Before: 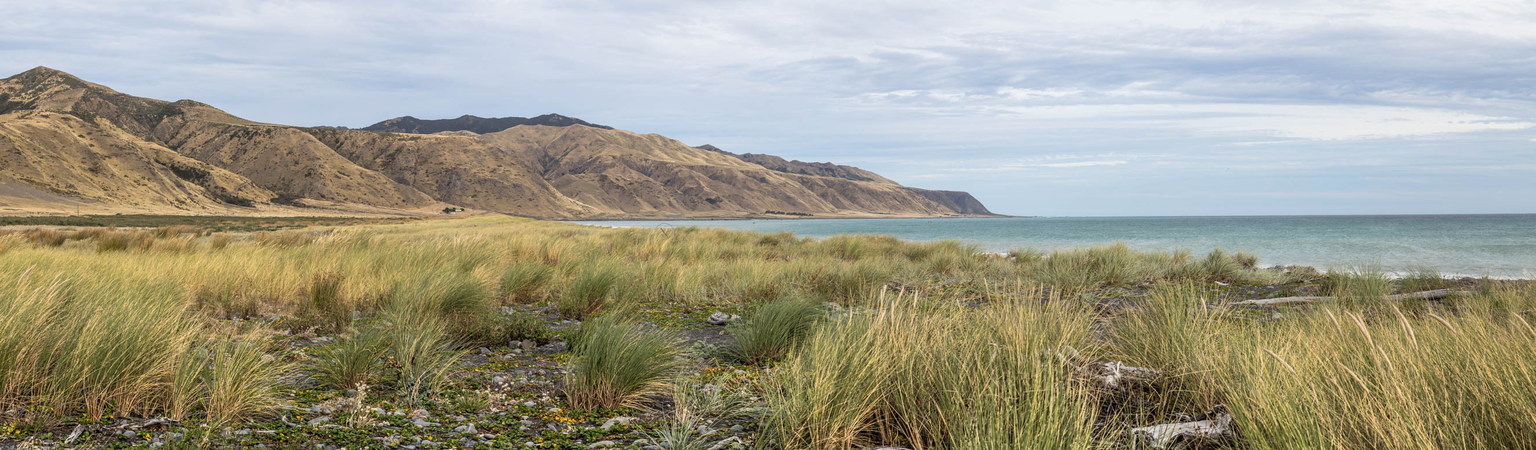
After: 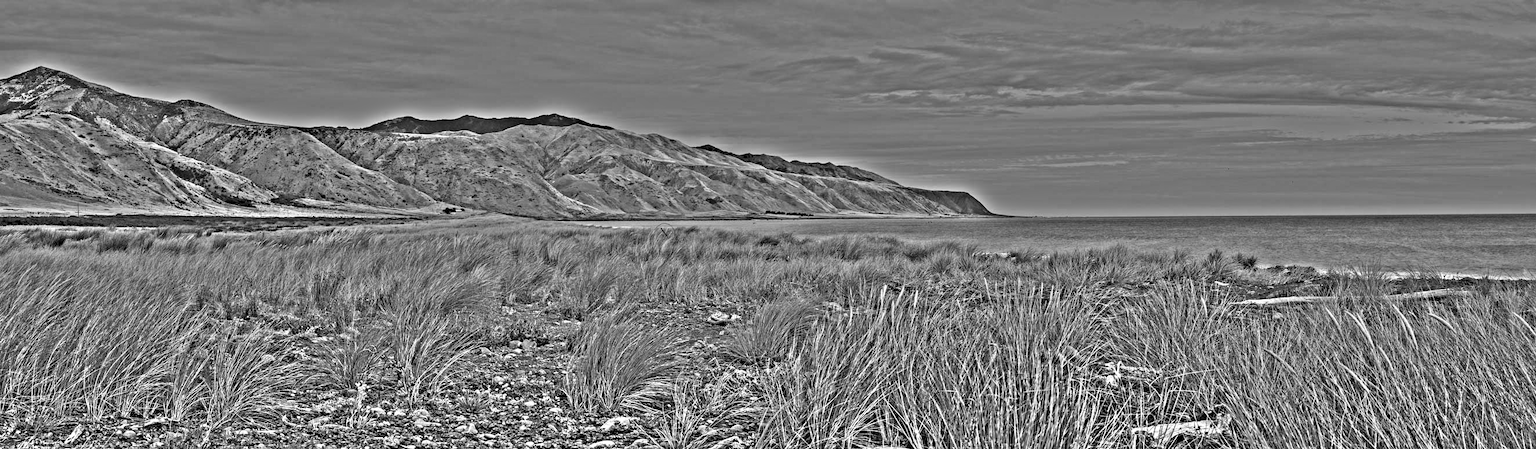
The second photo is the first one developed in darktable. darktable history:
highpass: on, module defaults
monochrome: on, module defaults
